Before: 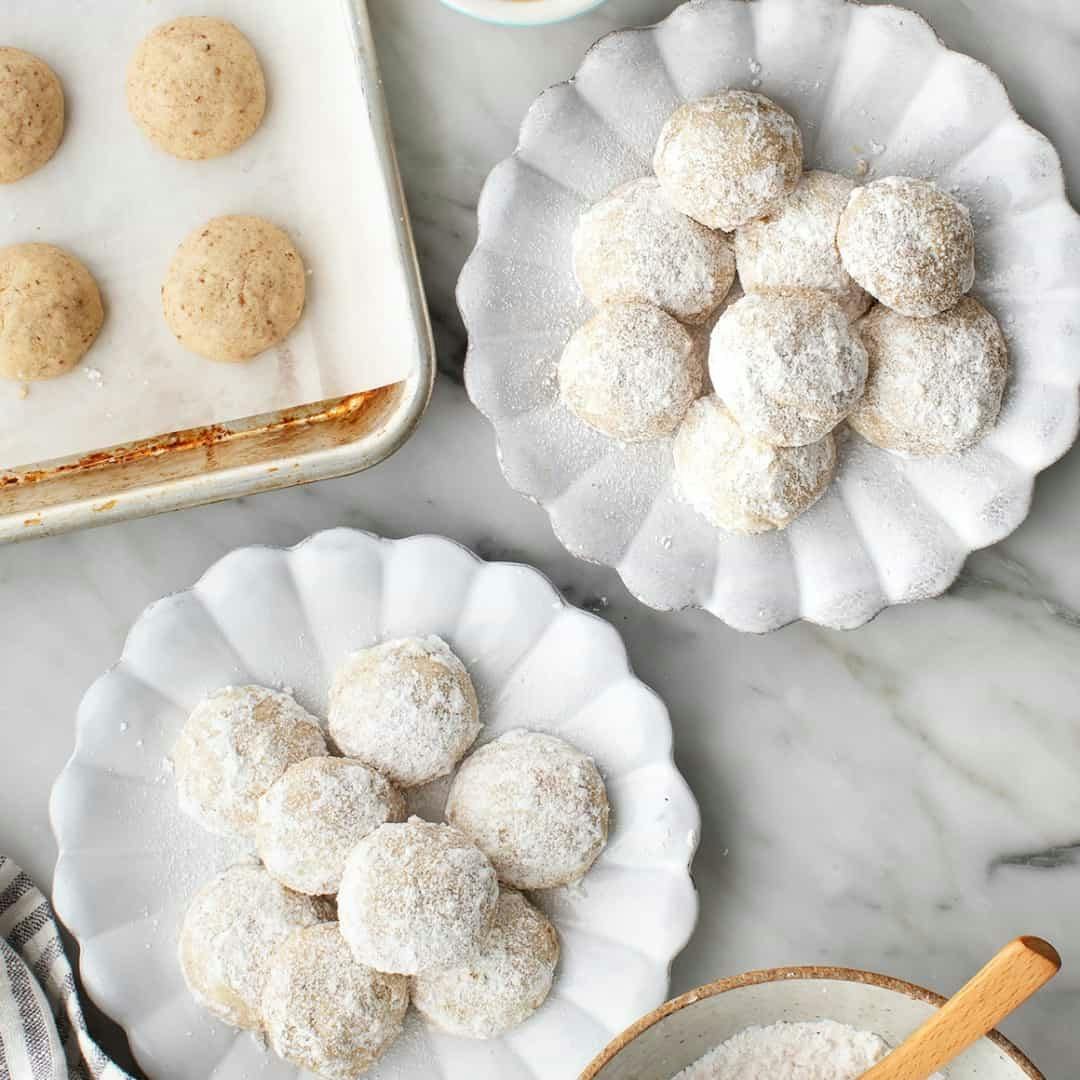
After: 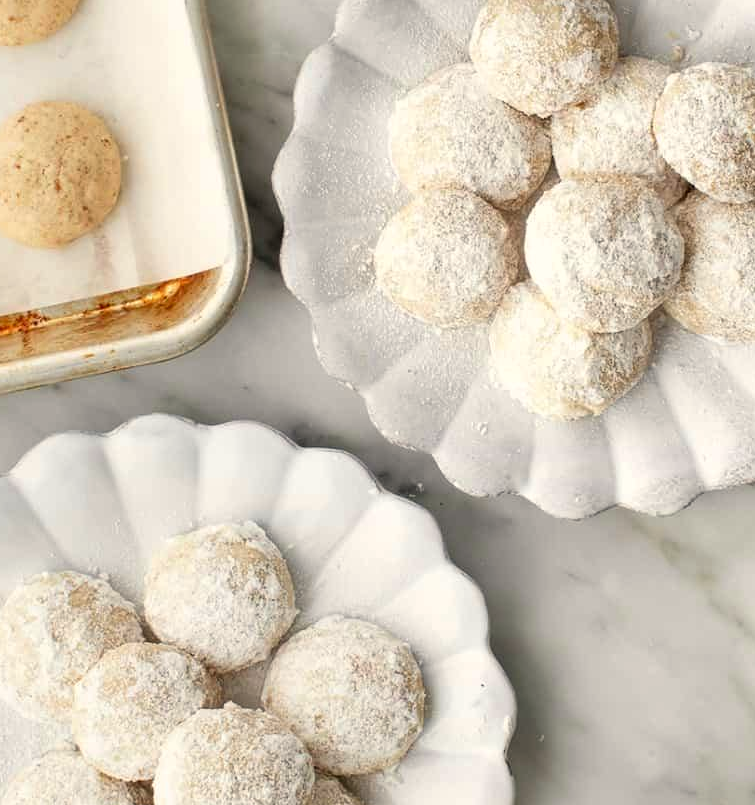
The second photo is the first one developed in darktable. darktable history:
color zones: curves: ch1 [(0, 0.513) (0.143, 0.524) (0.286, 0.511) (0.429, 0.506) (0.571, 0.503) (0.714, 0.503) (0.857, 0.508) (1, 0.513)]
crop and rotate: left 17.037%, top 10.736%, right 13.041%, bottom 14.679%
color calibration: x 0.336, y 0.348, temperature 5414.33 K
